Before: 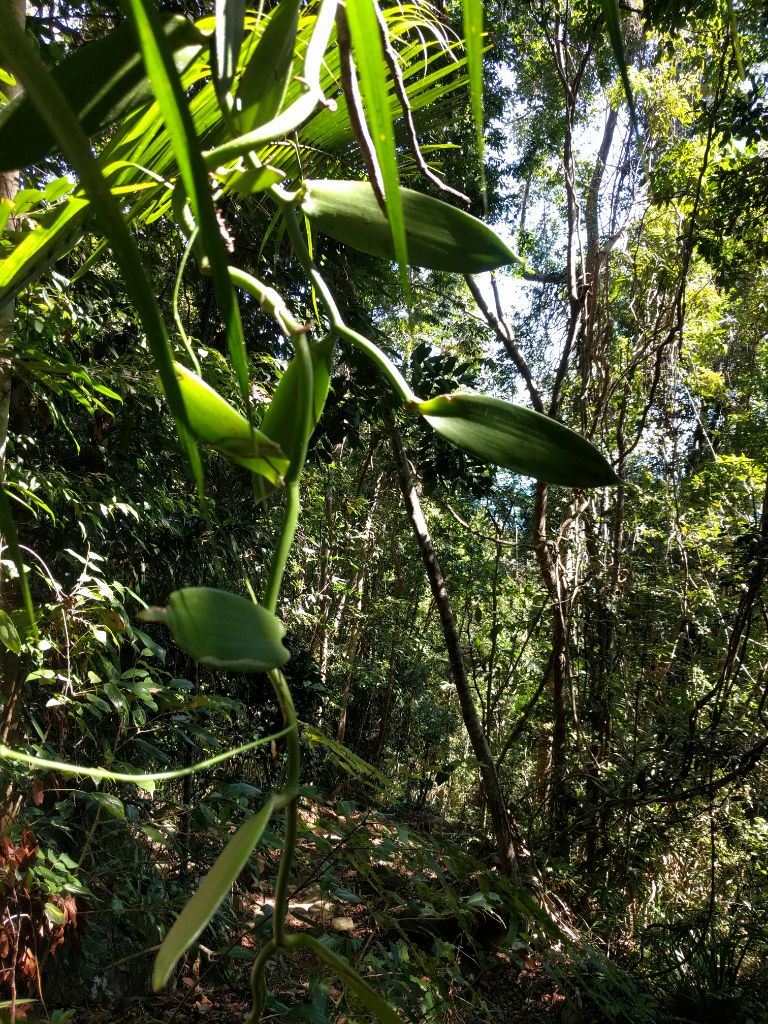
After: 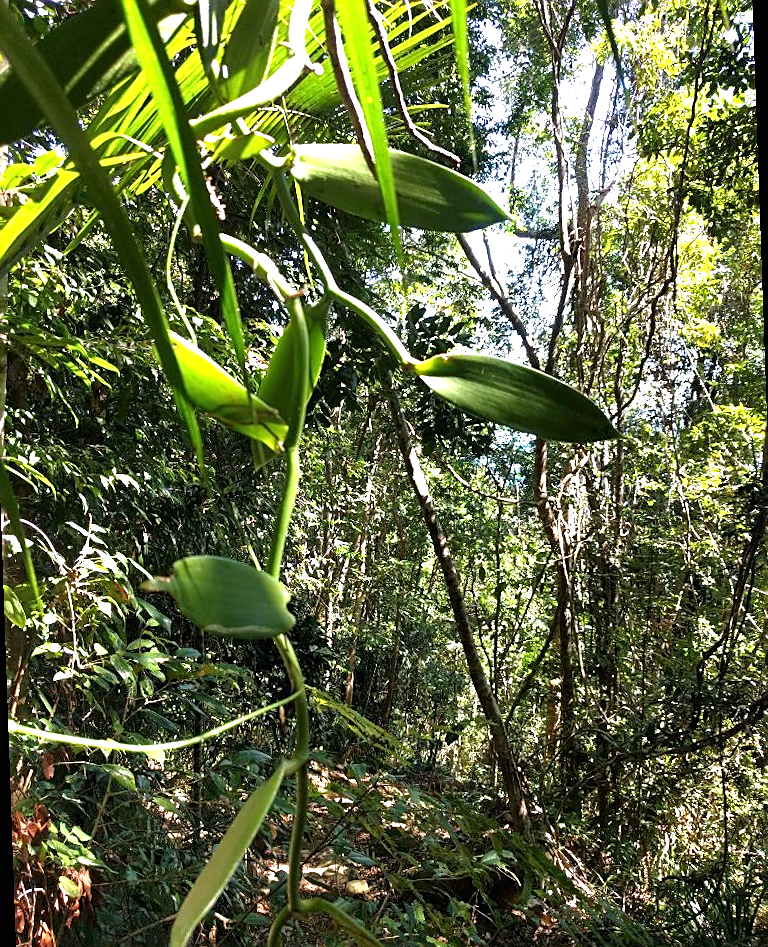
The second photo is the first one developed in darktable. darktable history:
sharpen: on, module defaults
rotate and perspective: rotation -2°, crop left 0.022, crop right 0.978, crop top 0.049, crop bottom 0.951
exposure: black level correction 0, exposure 1.1 EV, compensate highlight preservation false
